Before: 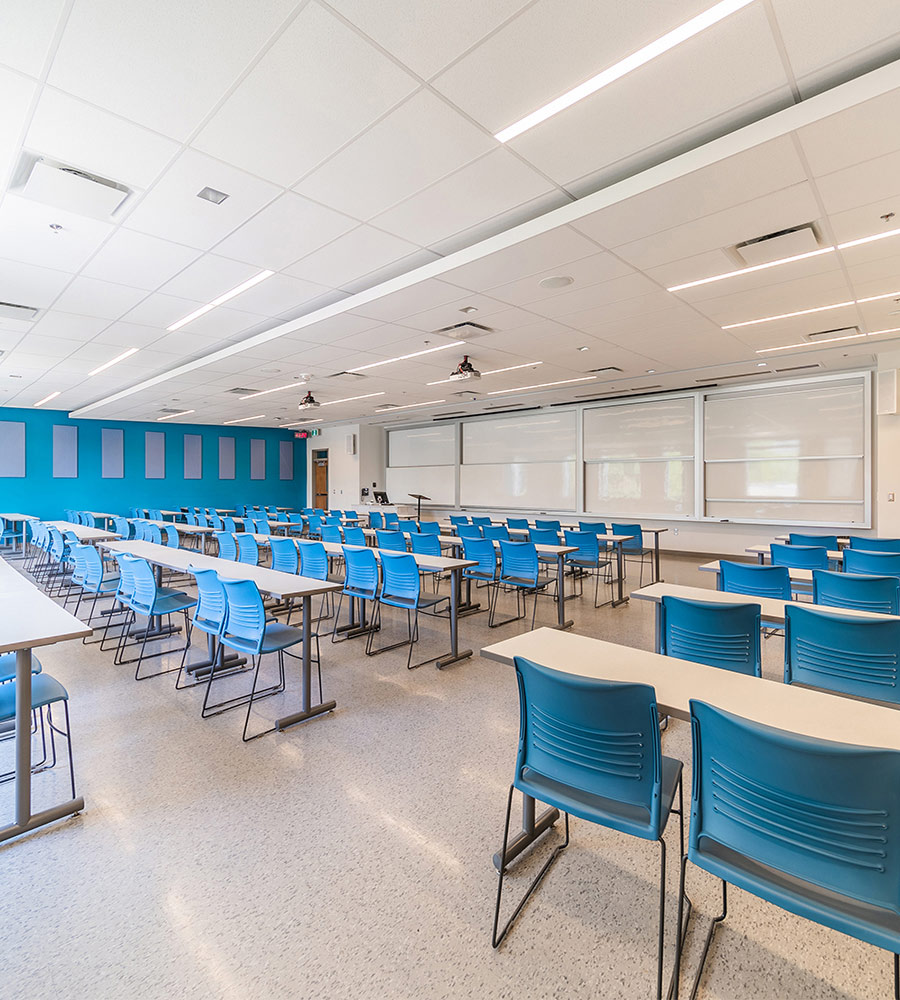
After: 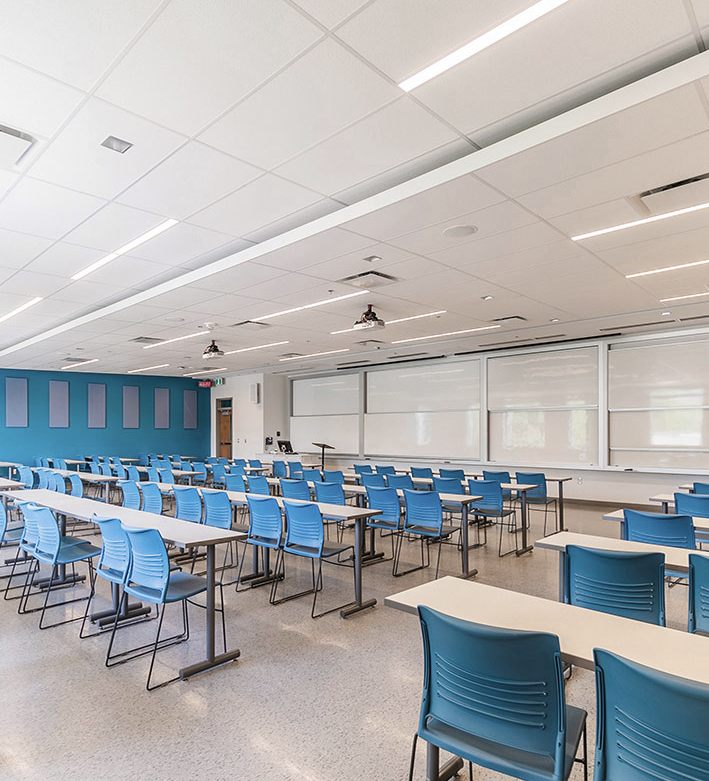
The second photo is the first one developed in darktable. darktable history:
crop and rotate: left 10.77%, top 5.1%, right 10.41%, bottom 16.76%
contrast brightness saturation: contrast 0.06, brightness -0.01, saturation -0.23
